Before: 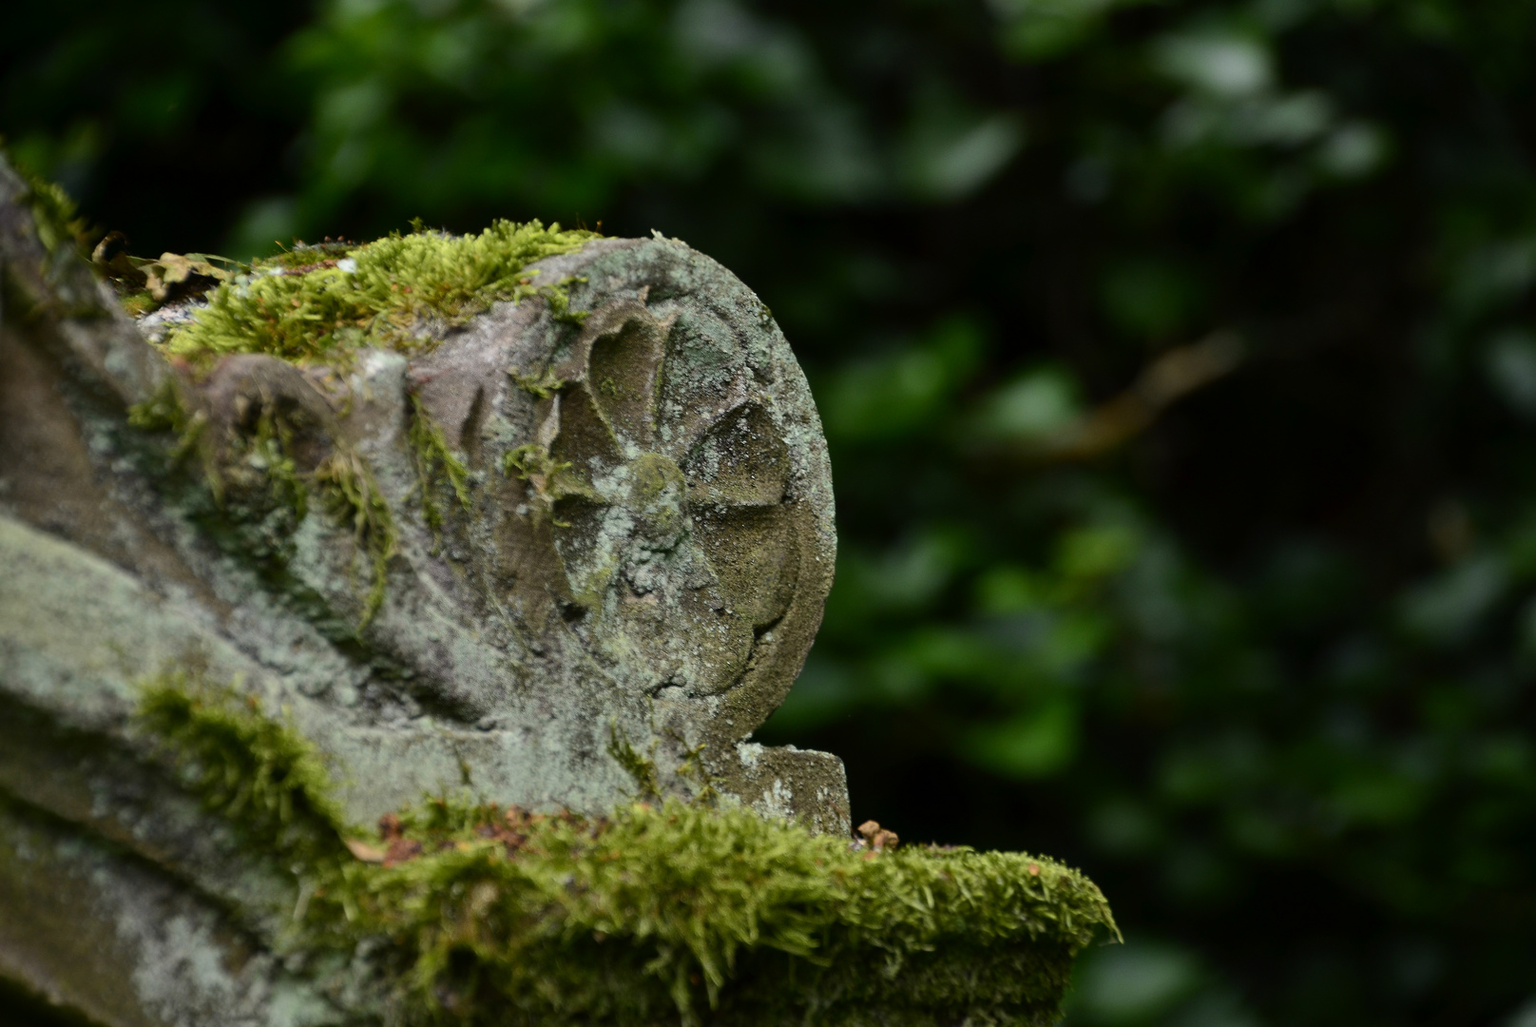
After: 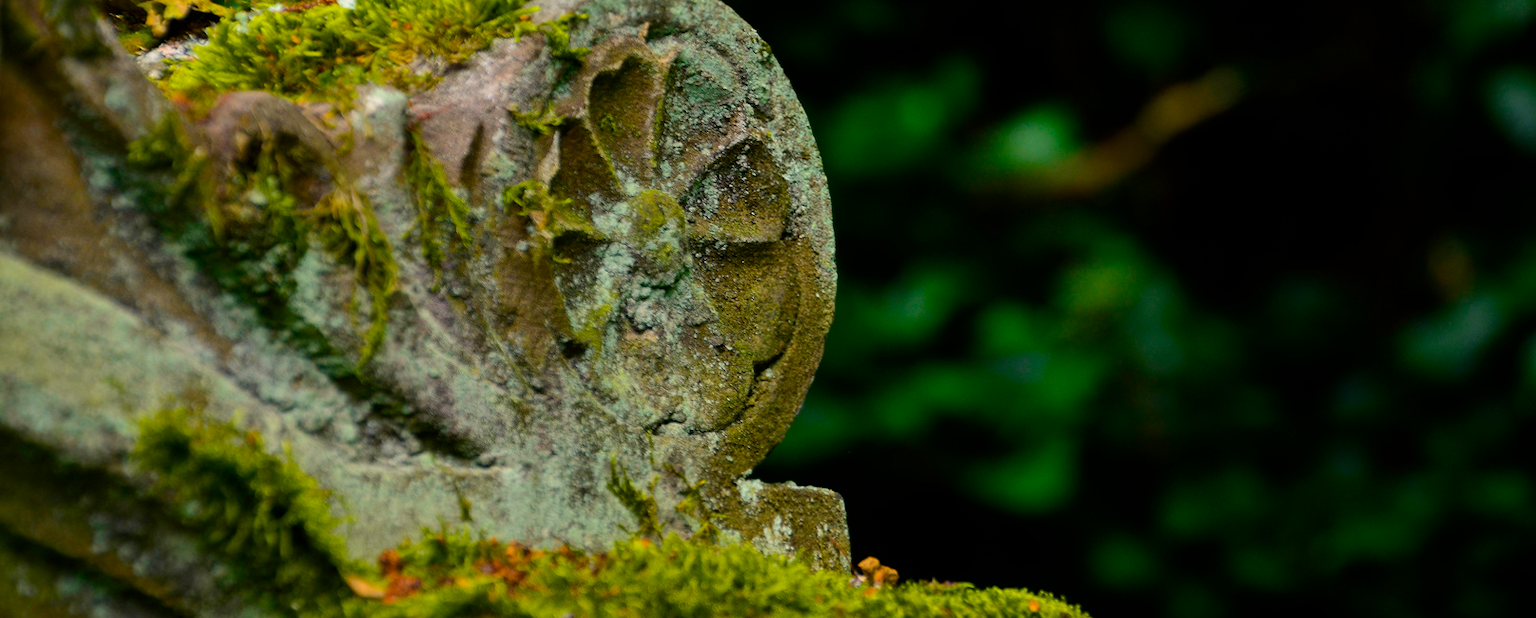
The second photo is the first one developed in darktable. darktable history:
crop and rotate: top 25.681%, bottom 14.014%
color balance rgb: highlights gain › chroma 2.029%, highlights gain › hue 74.08°, perceptual saturation grading › global saturation 48.877%, global vibrance 20%
